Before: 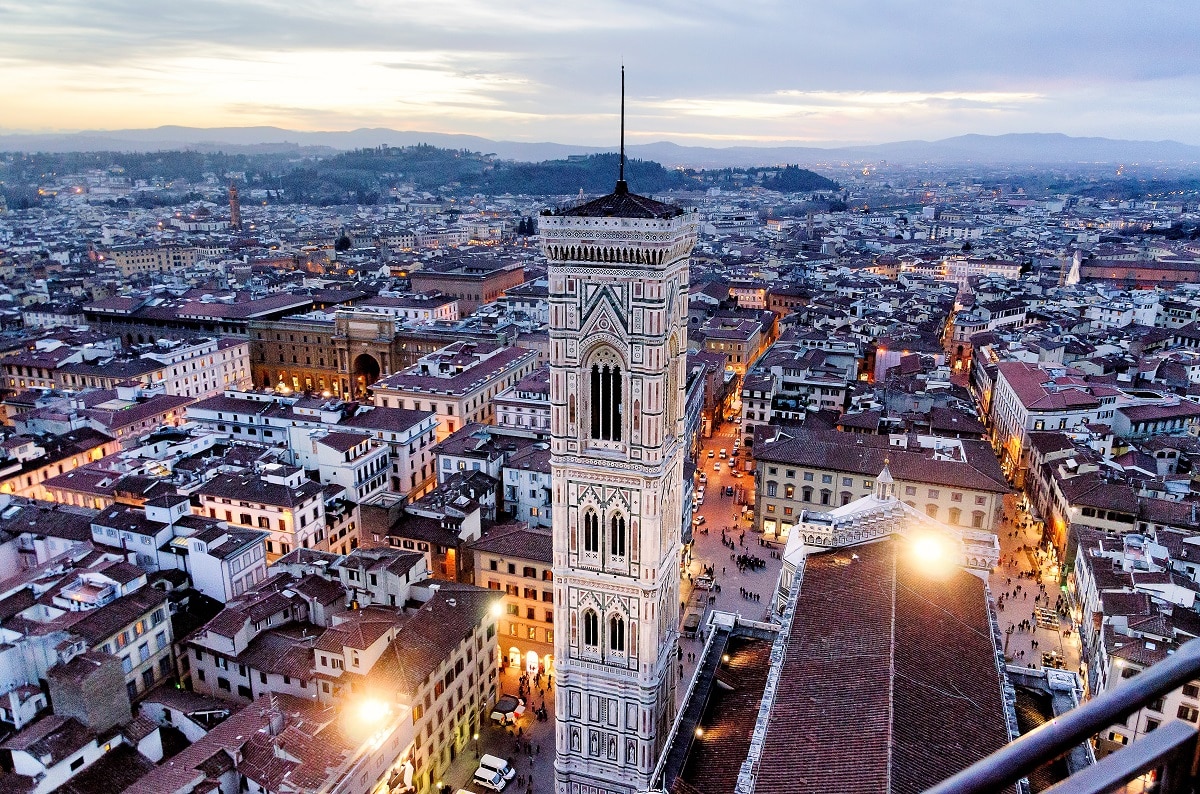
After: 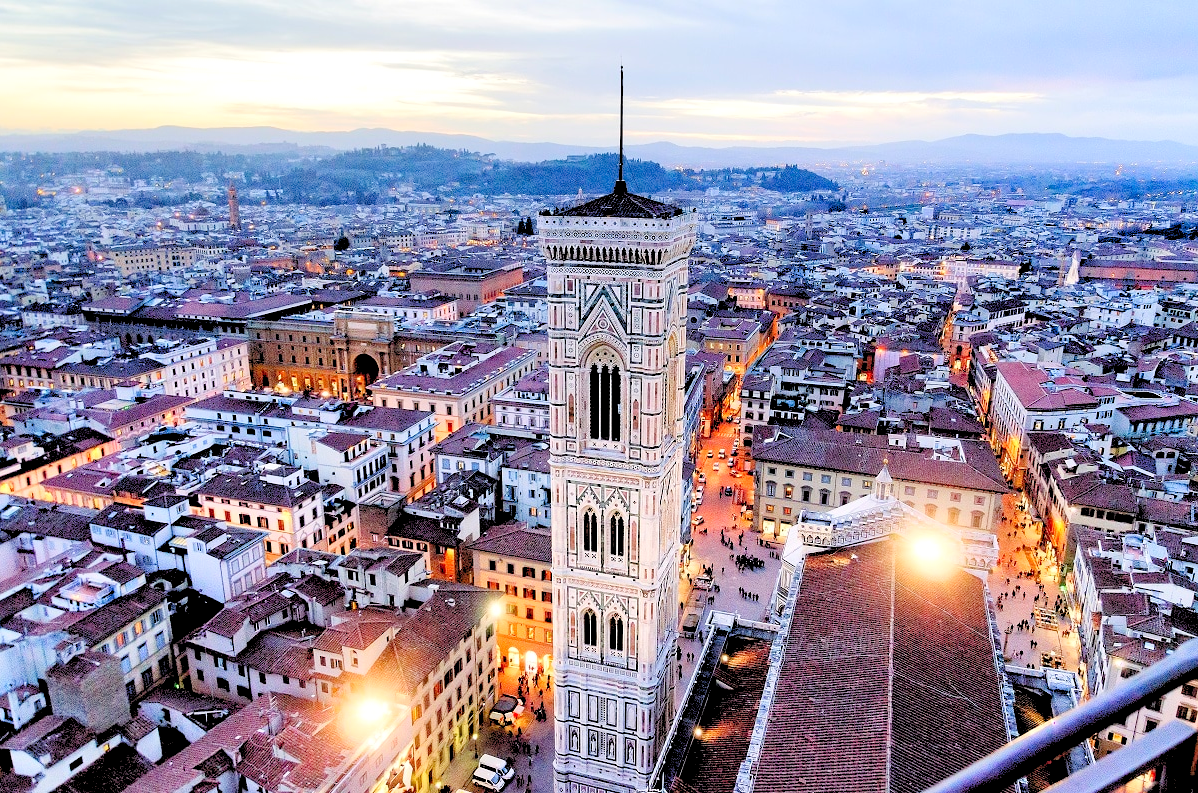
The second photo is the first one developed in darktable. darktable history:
crop and rotate: left 0.126%
levels: levels [0.072, 0.414, 0.976]
